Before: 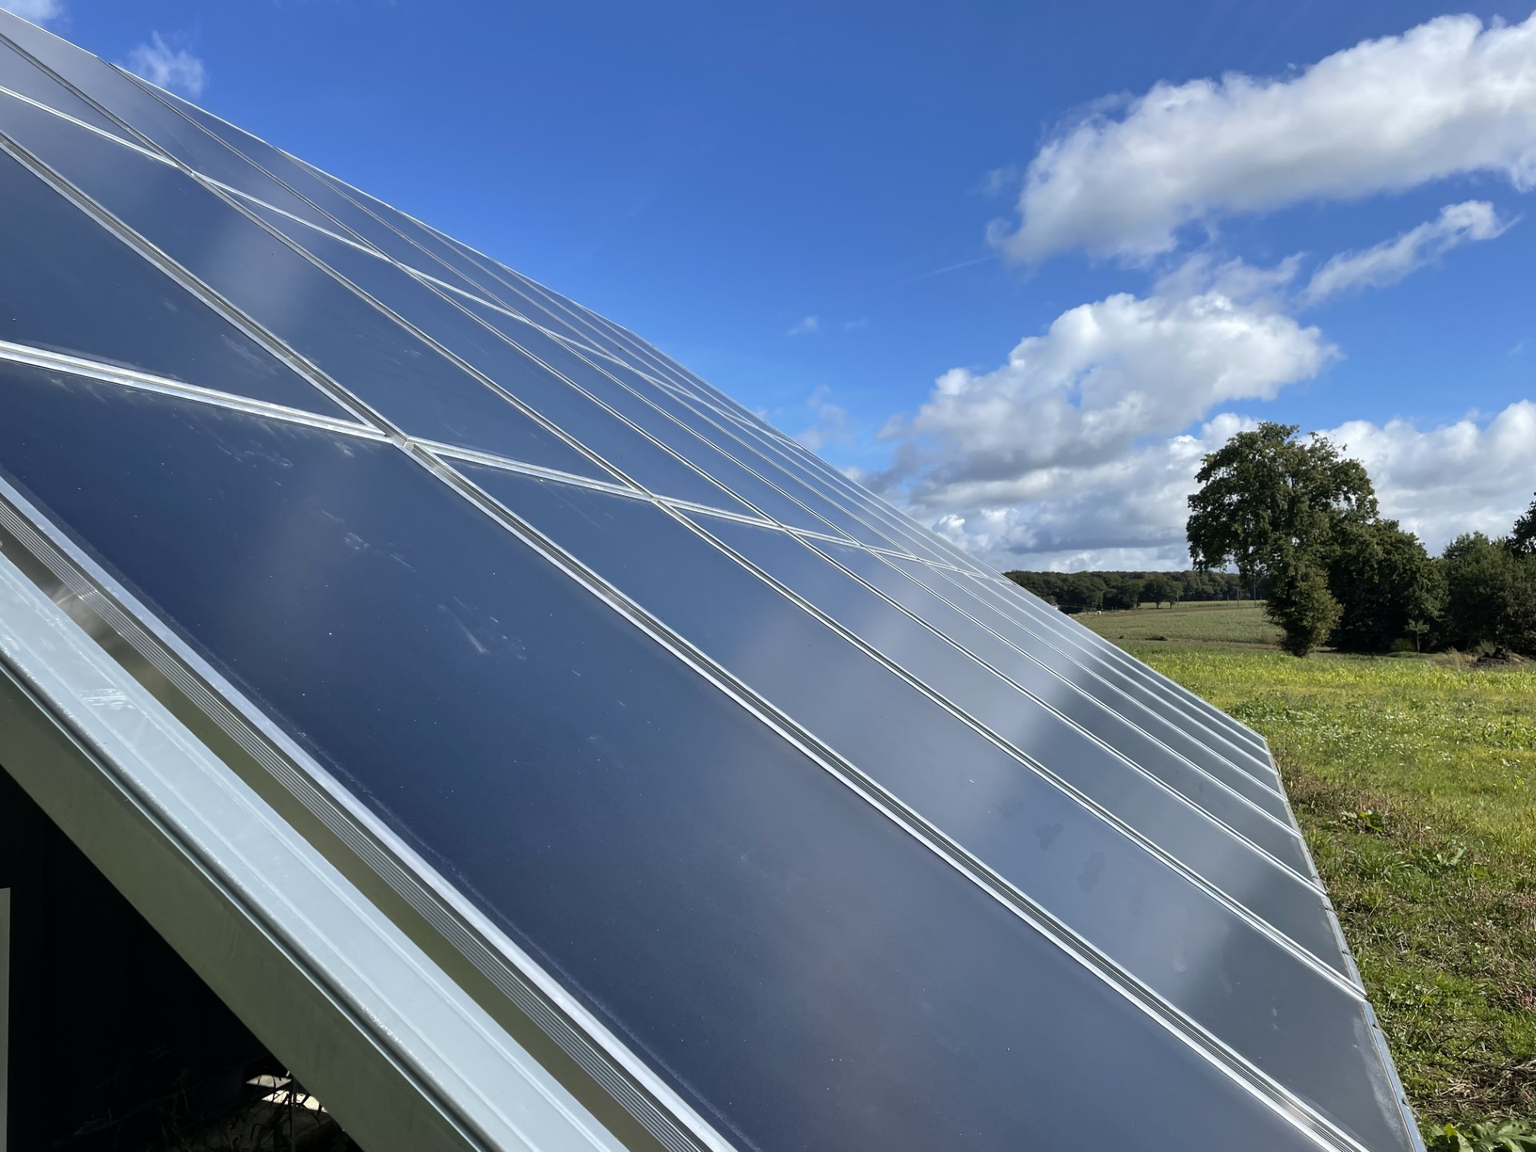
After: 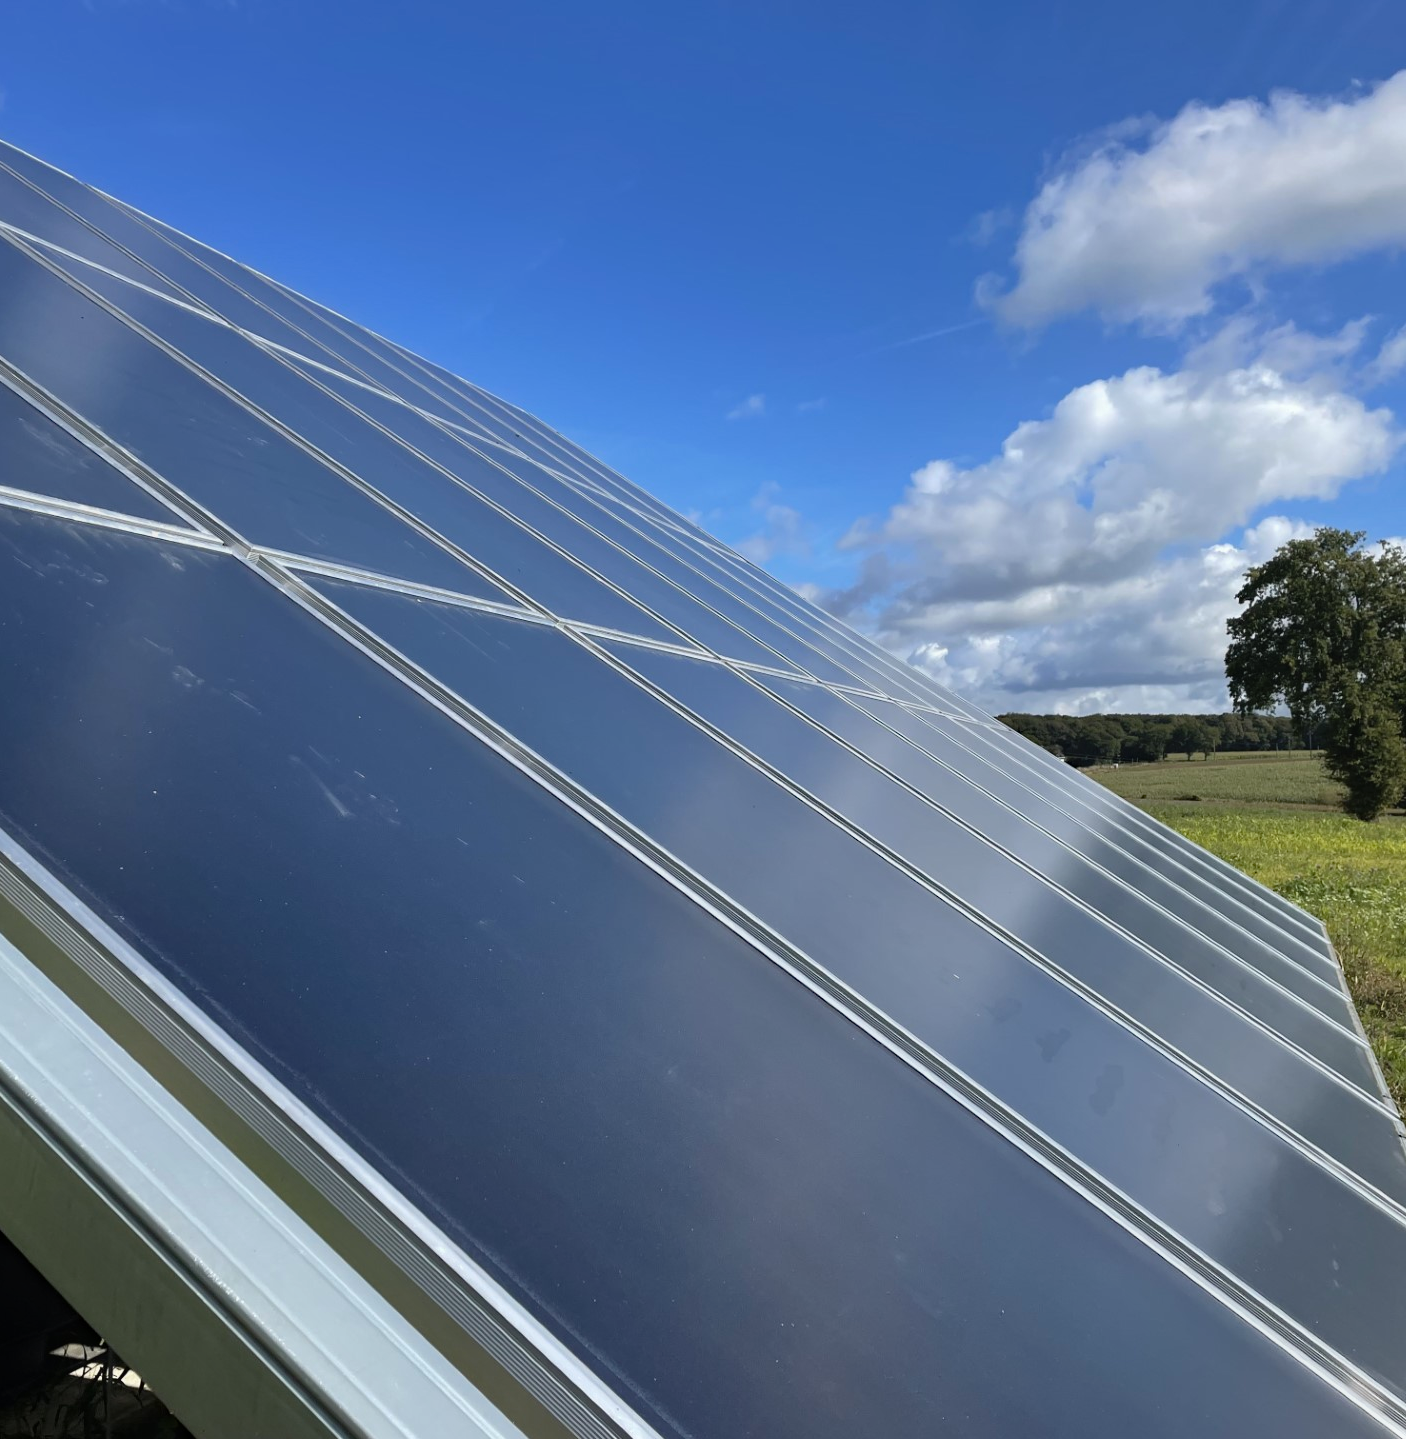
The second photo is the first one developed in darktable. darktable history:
haze removal: compatibility mode true, adaptive false
crop: left 13.443%, right 13.31%
contrast equalizer: octaves 7, y [[0.6 ×6], [0.55 ×6], [0 ×6], [0 ×6], [0 ×6]], mix -0.3
